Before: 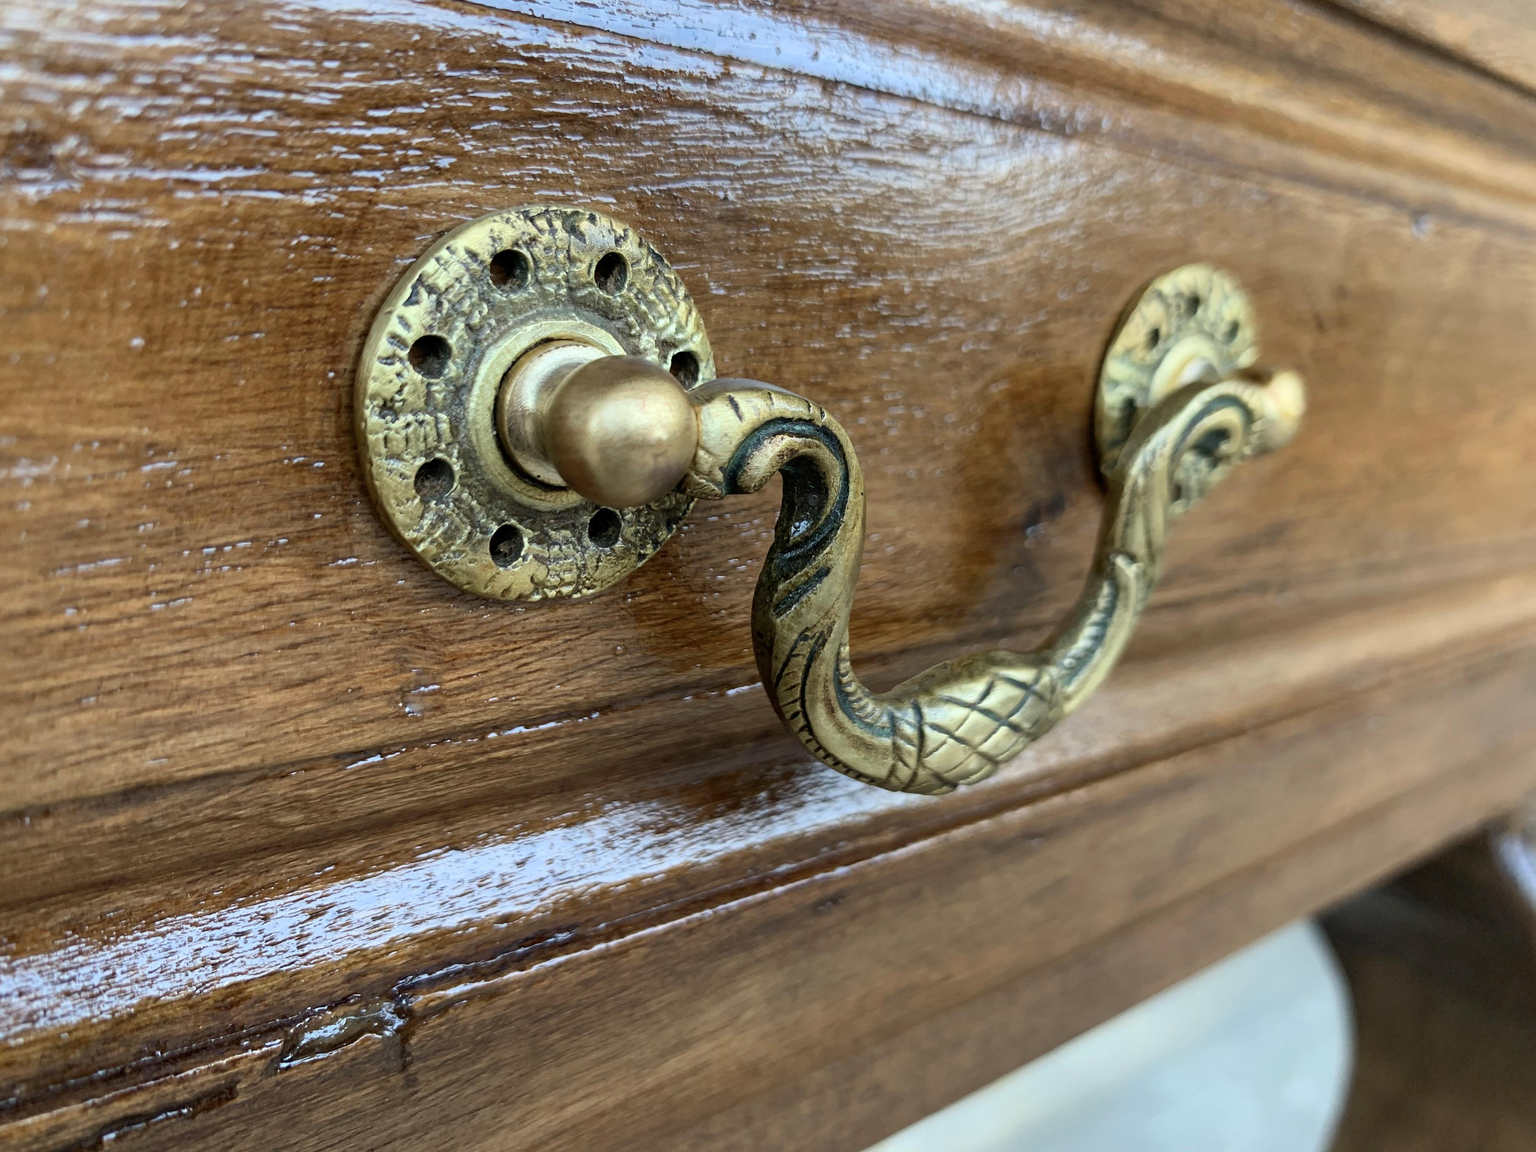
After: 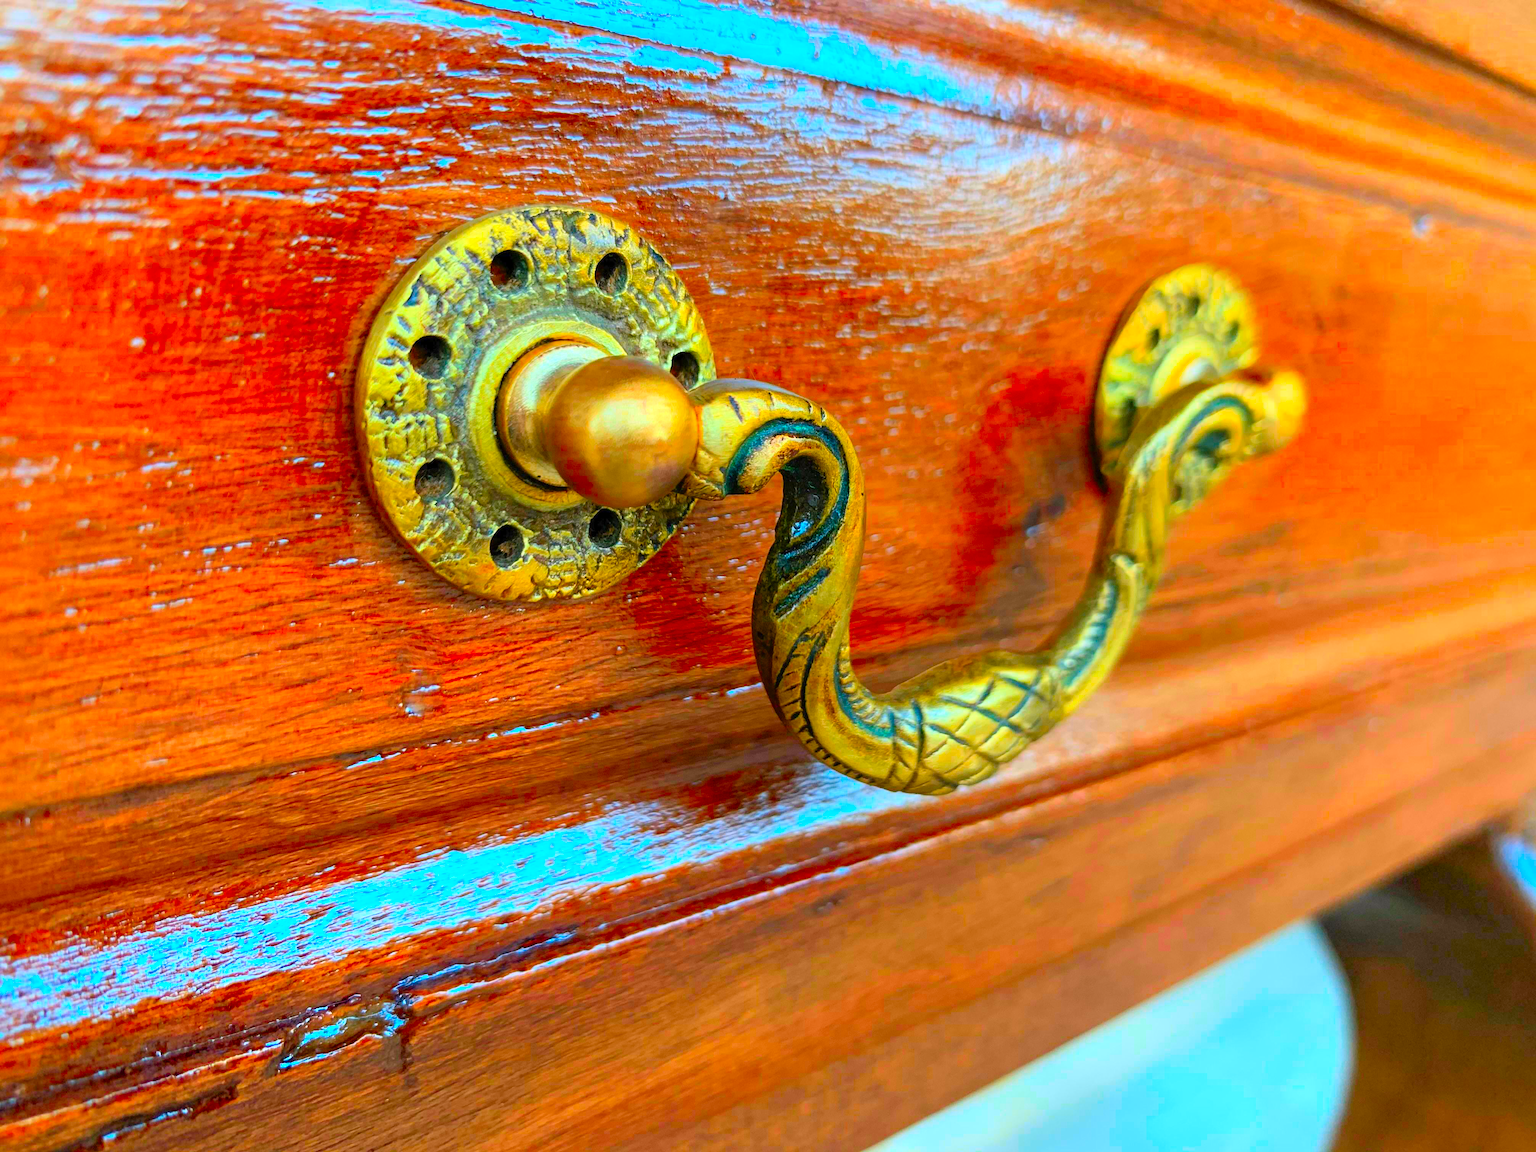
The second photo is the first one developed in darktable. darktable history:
color correction: highlights a* 1.6, highlights b* -1.78, saturation 2.45
color zones: curves: ch1 [(0.239, 0.552) (0.75, 0.5)]; ch2 [(0.25, 0.462) (0.749, 0.457)]
contrast brightness saturation: contrast 0.069, brightness 0.174, saturation 0.415
